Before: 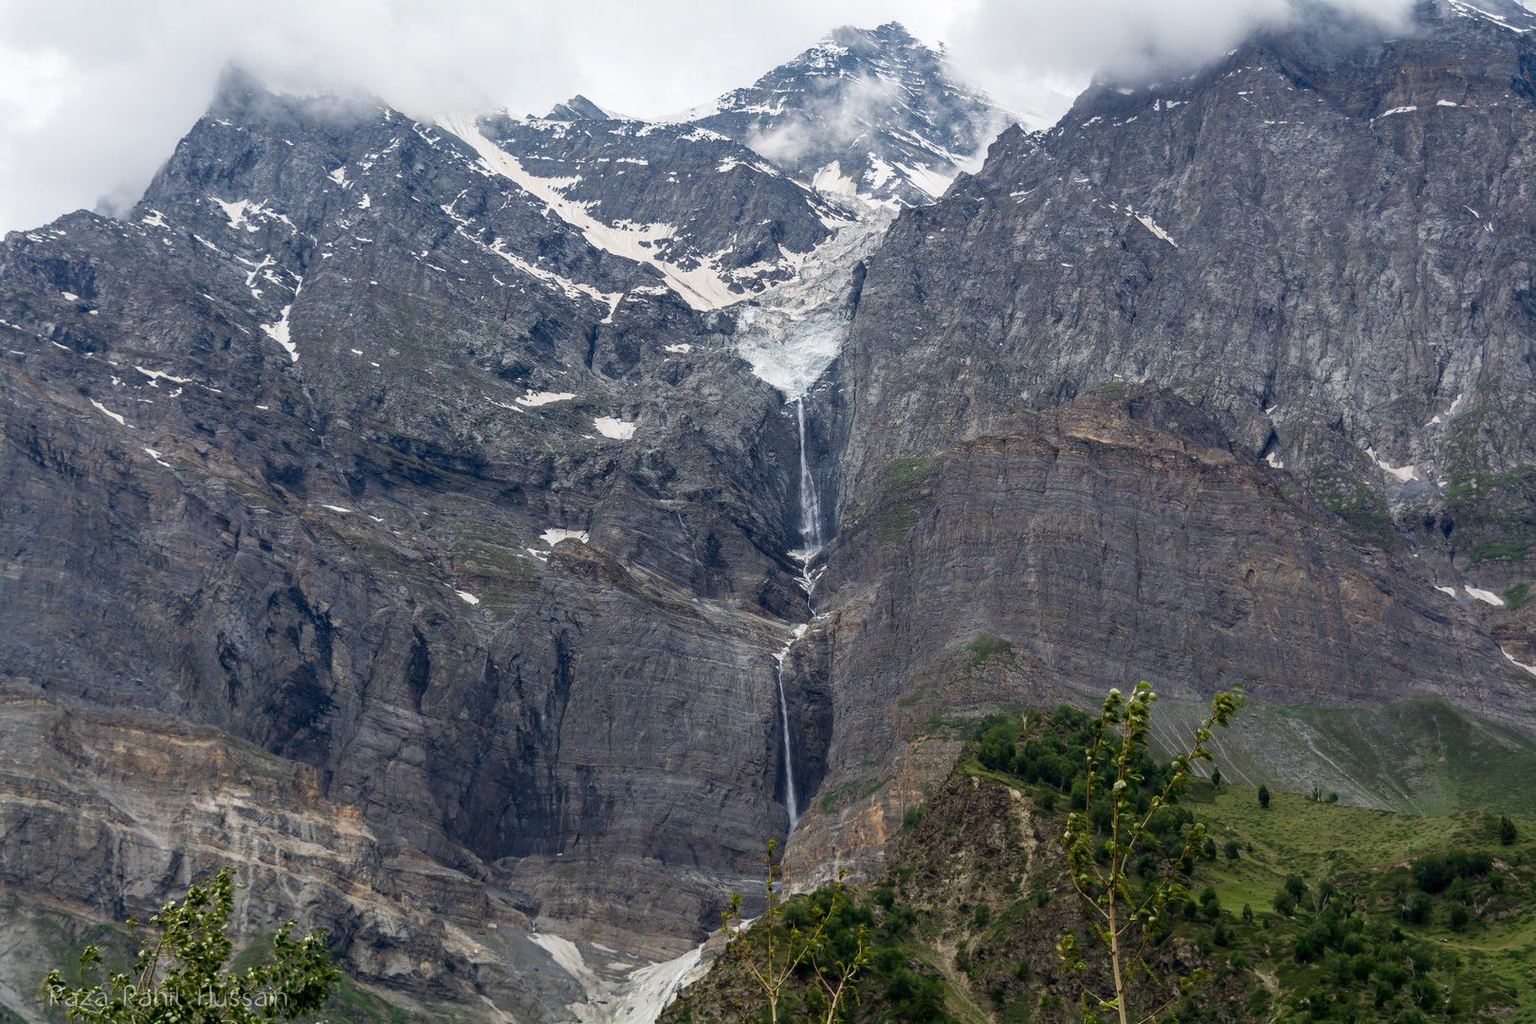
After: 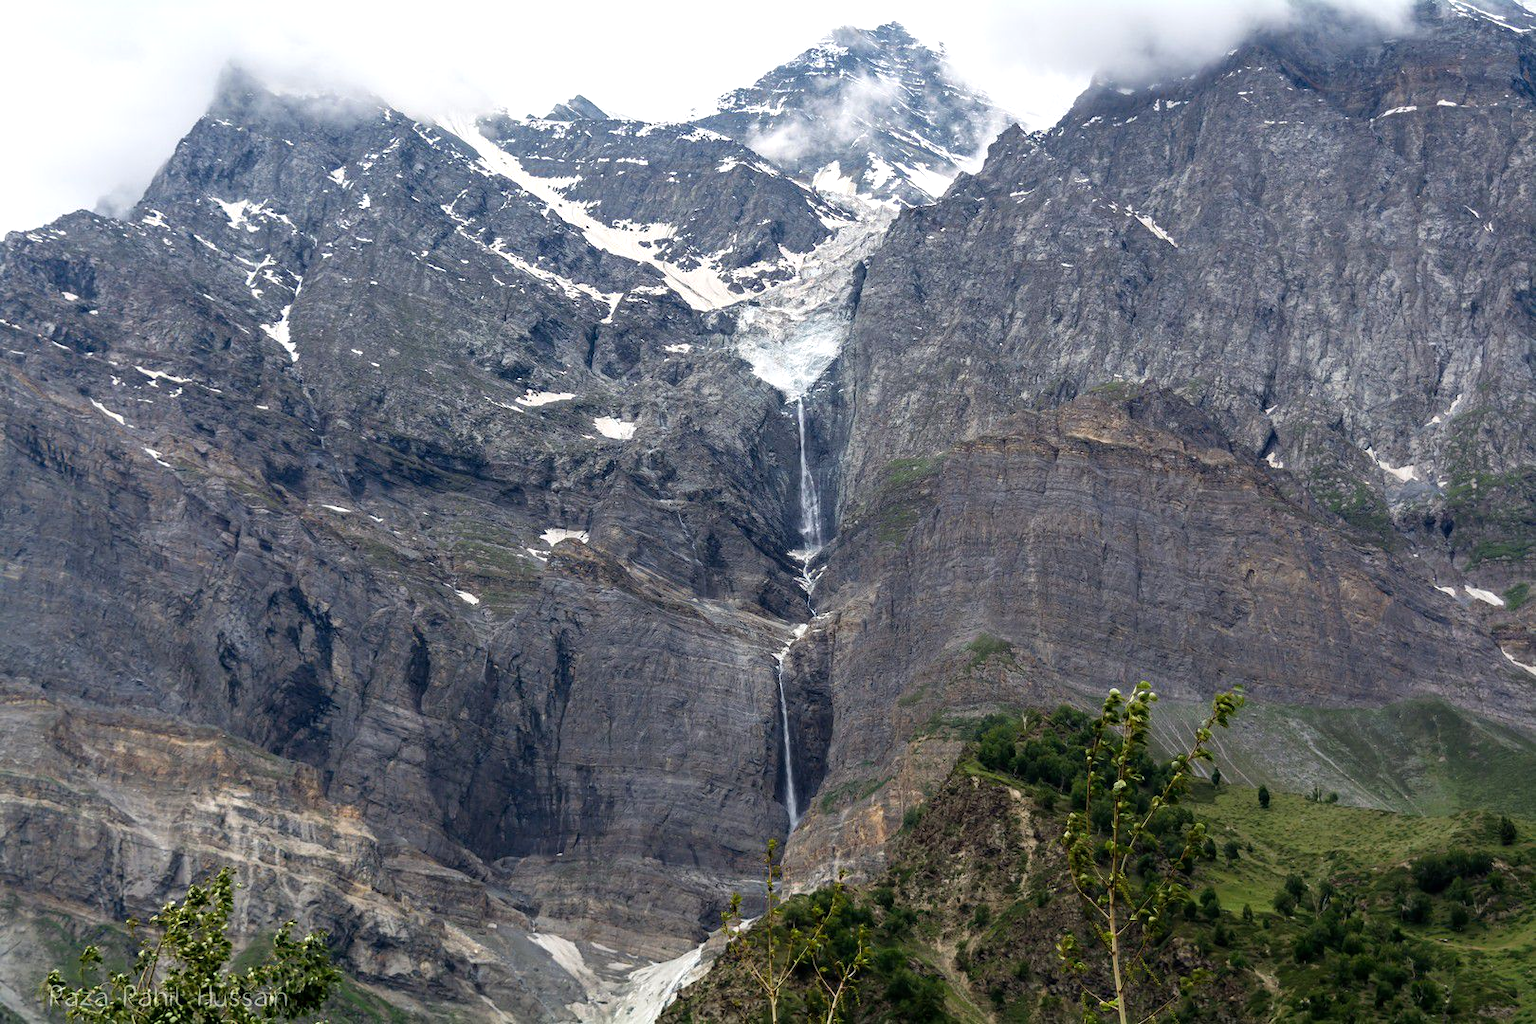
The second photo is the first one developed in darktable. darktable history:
tone equalizer: -8 EV -0.436 EV, -7 EV -0.376 EV, -6 EV -0.36 EV, -5 EV -0.22 EV, -3 EV 0.203 EV, -2 EV 0.345 EV, -1 EV 0.377 EV, +0 EV 0.404 EV
